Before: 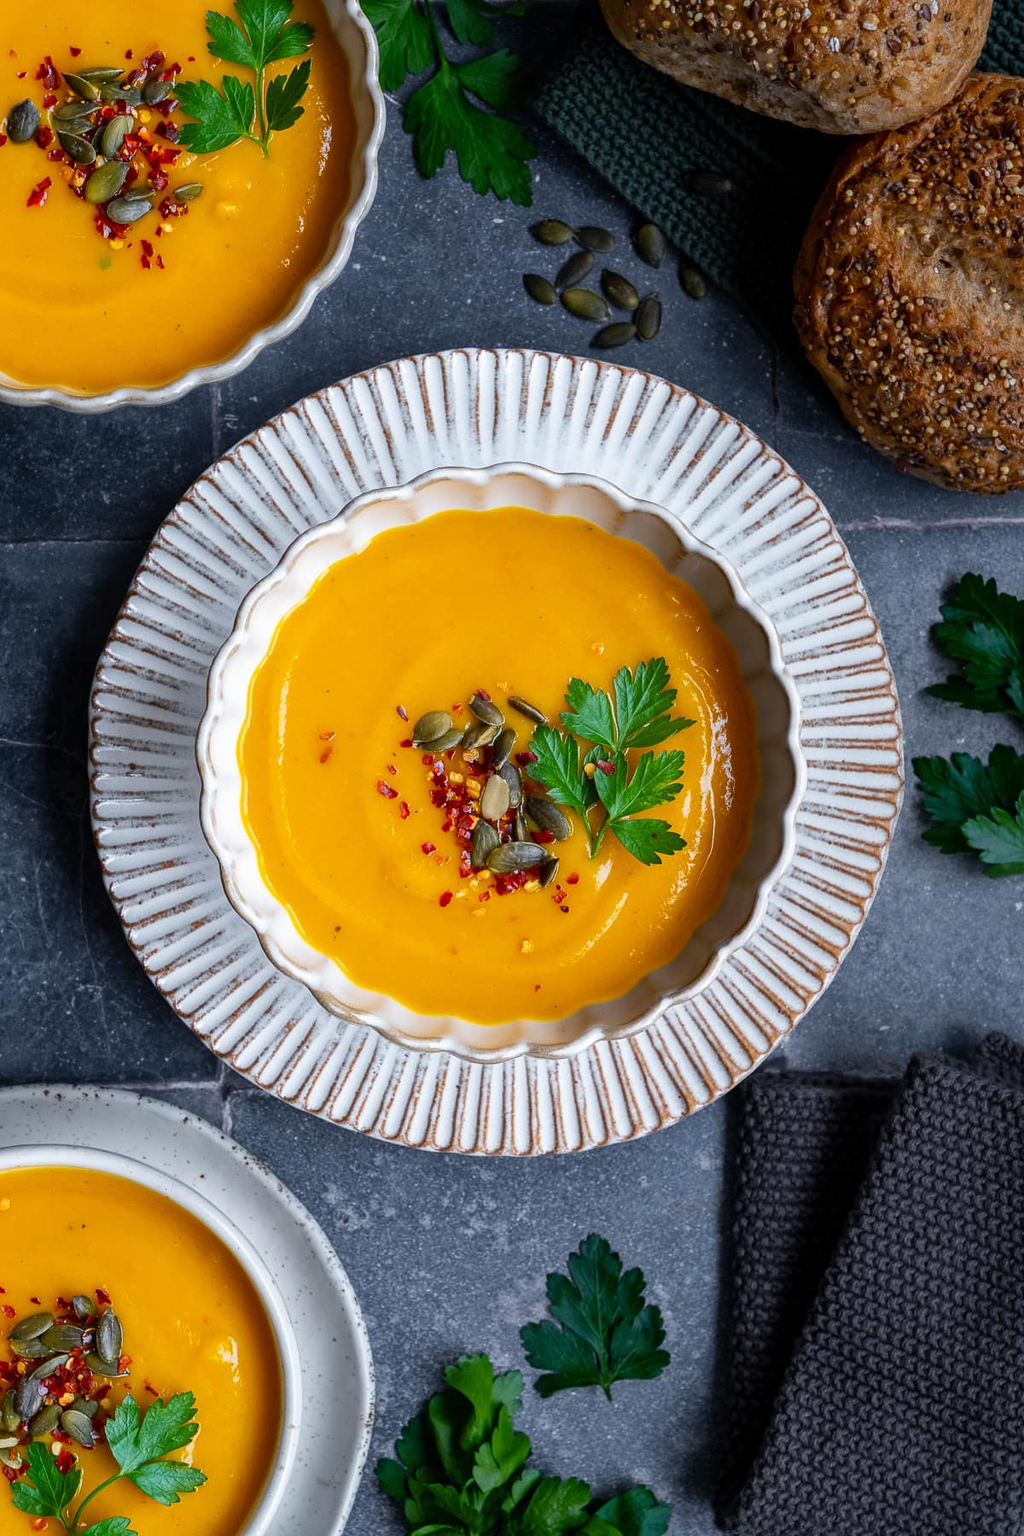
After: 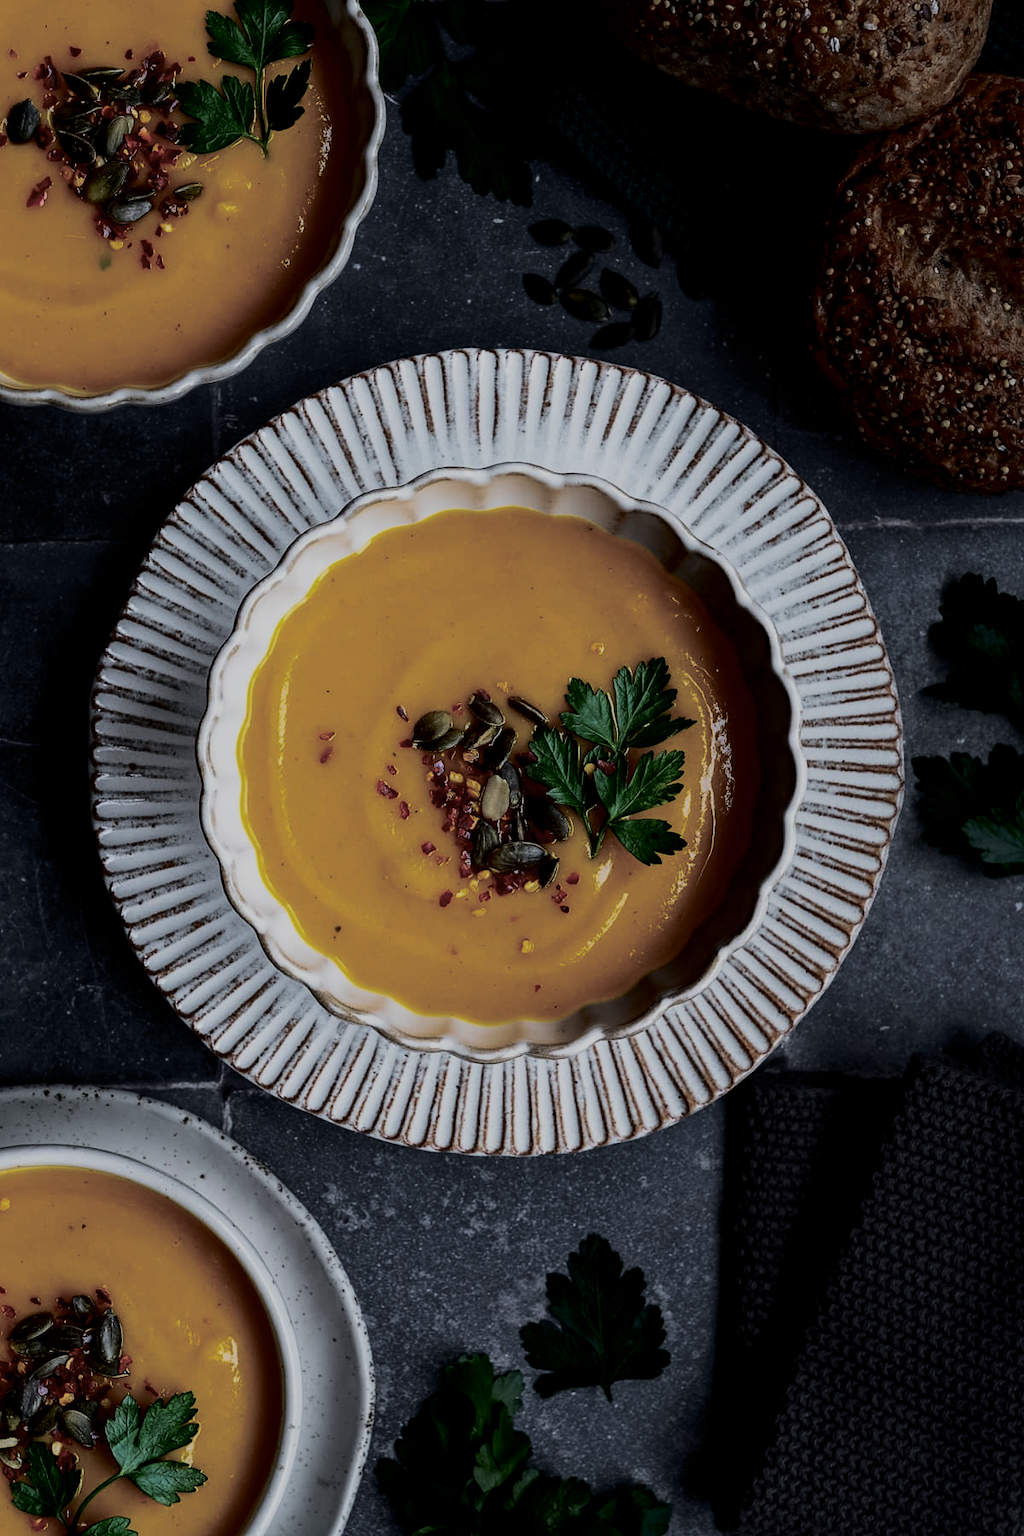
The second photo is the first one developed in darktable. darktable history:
split-toning: shadows › hue 43.2°, shadows › saturation 0, highlights › hue 50.4°, highlights › saturation 1
contrast brightness saturation: contrast 0.22, brightness -0.19, saturation 0.24
filmic rgb: middle gray luminance 29%, black relative exposure -10.3 EV, white relative exposure 5.5 EV, threshold 6 EV, target black luminance 0%, hardness 3.95, latitude 2.04%, contrast 1.132, highlights saturation mix 5%, shadows ↔ highlights balance 15.11%, add noise in highlights 0, preserve chrominance no, color science v3 (2019), use custom middle-gray values true, iterations of high-quality reconstruction 0, contrast in highlights soft, enable highlight reconstruction true
